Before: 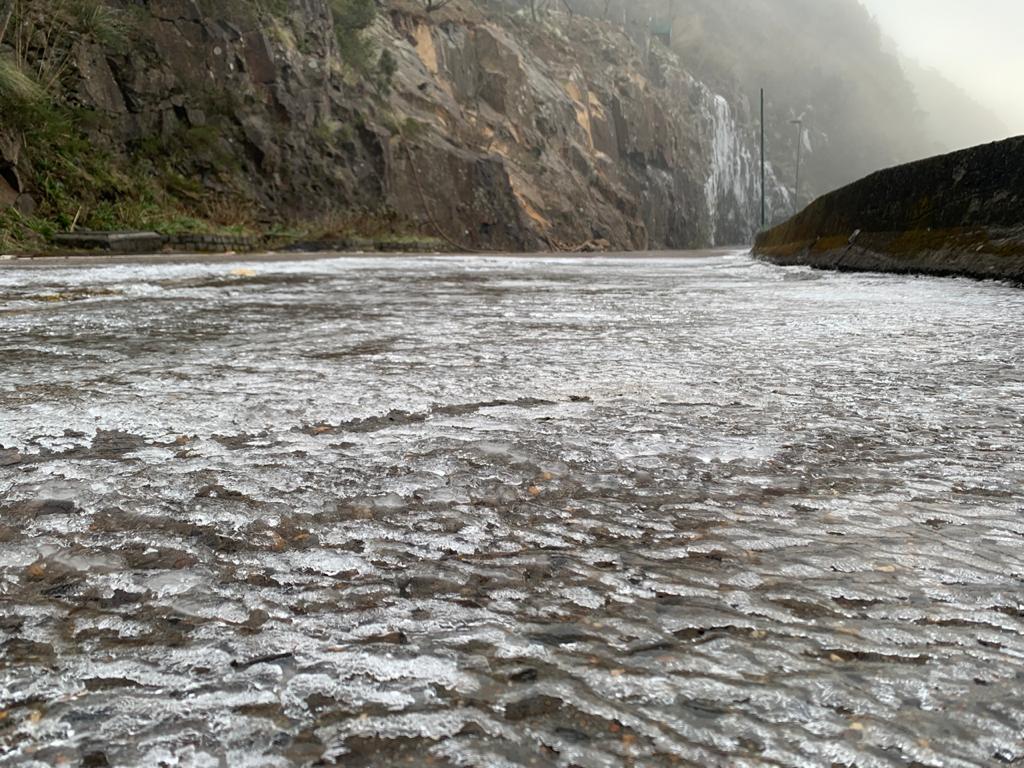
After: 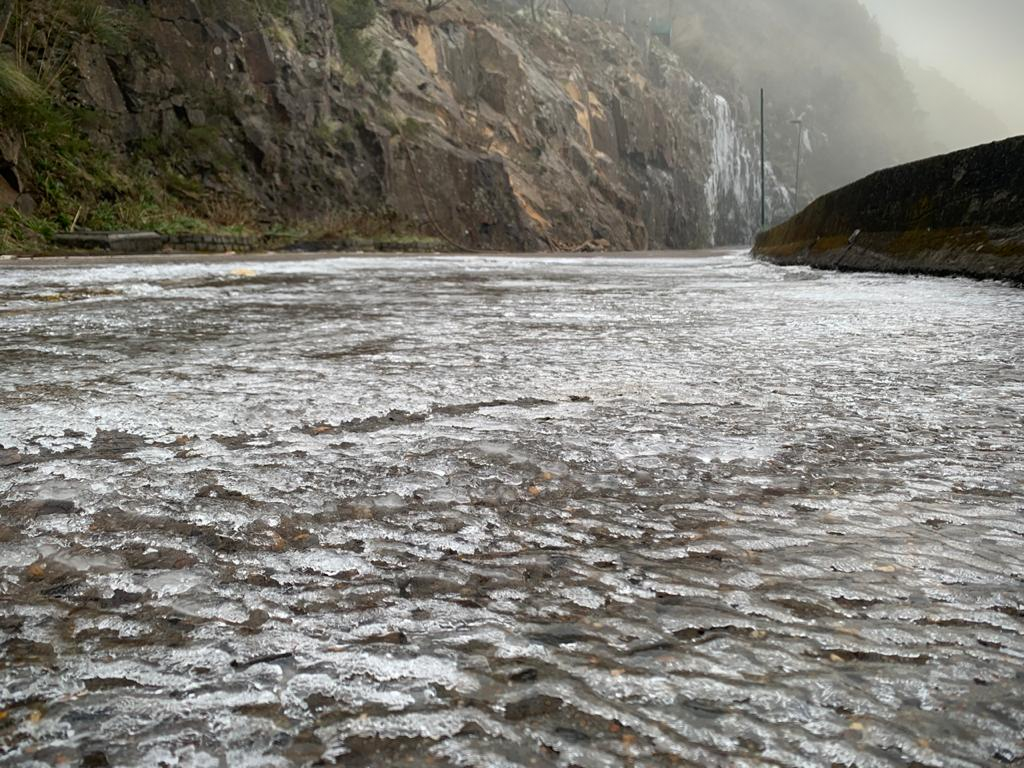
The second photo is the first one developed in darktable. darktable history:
color balance: mode lift, gamma, gain (sRGB)
vignetting: fall-off start 88.53%, fall-off radius 44.2%, saturation 0.376, width/height ratio 1.161
